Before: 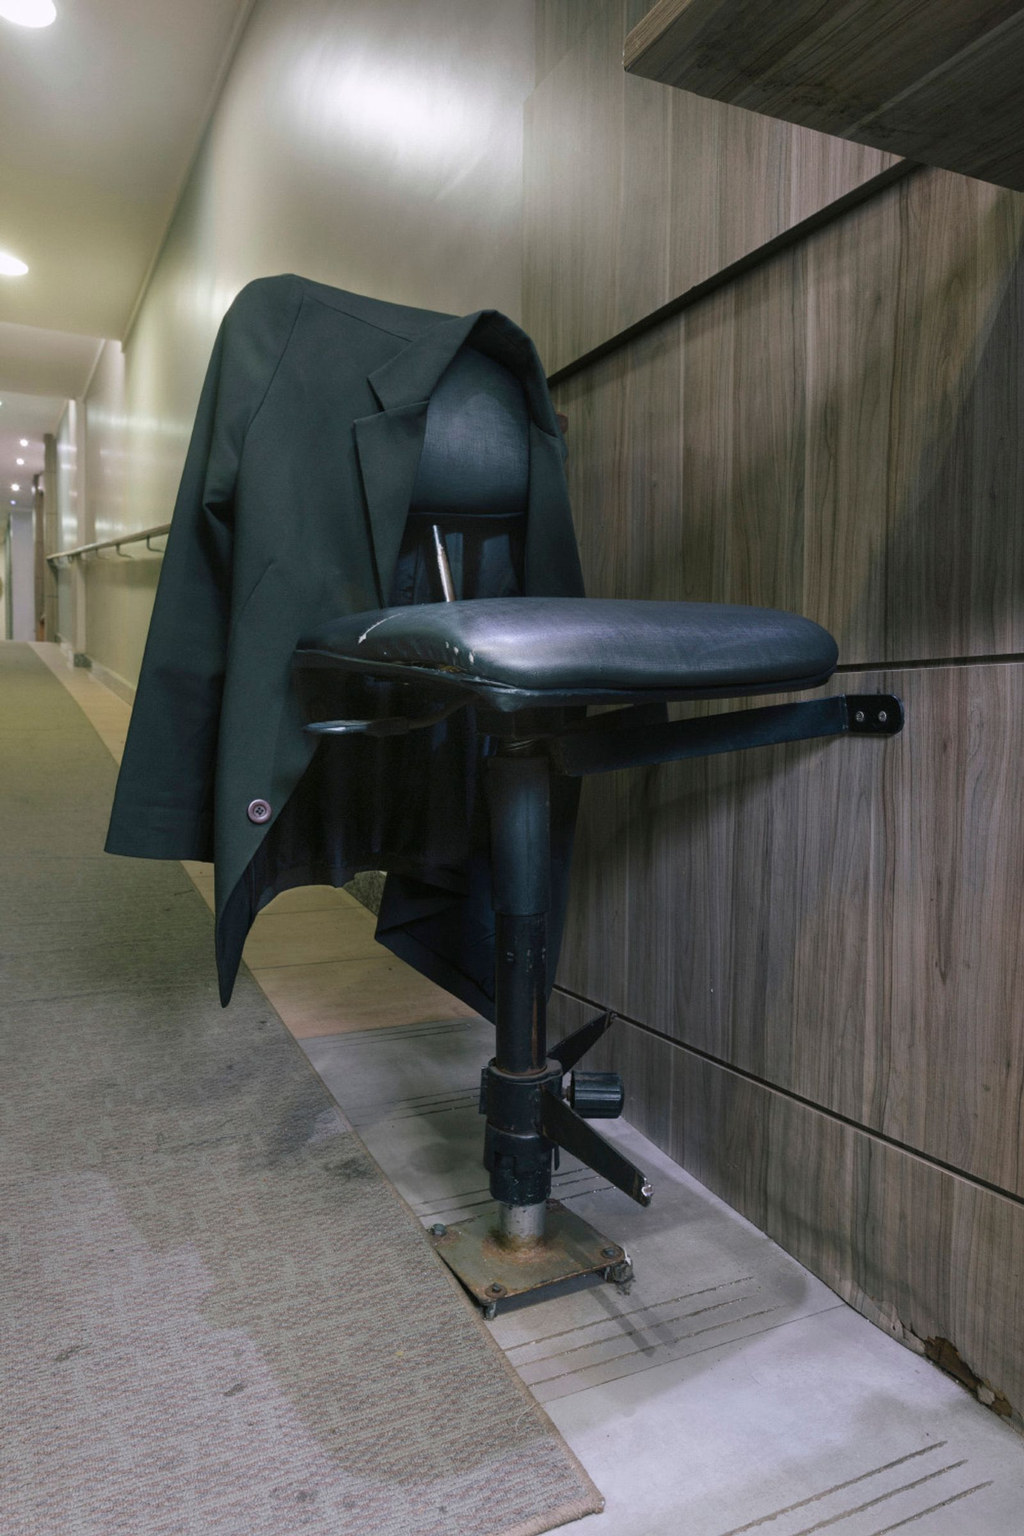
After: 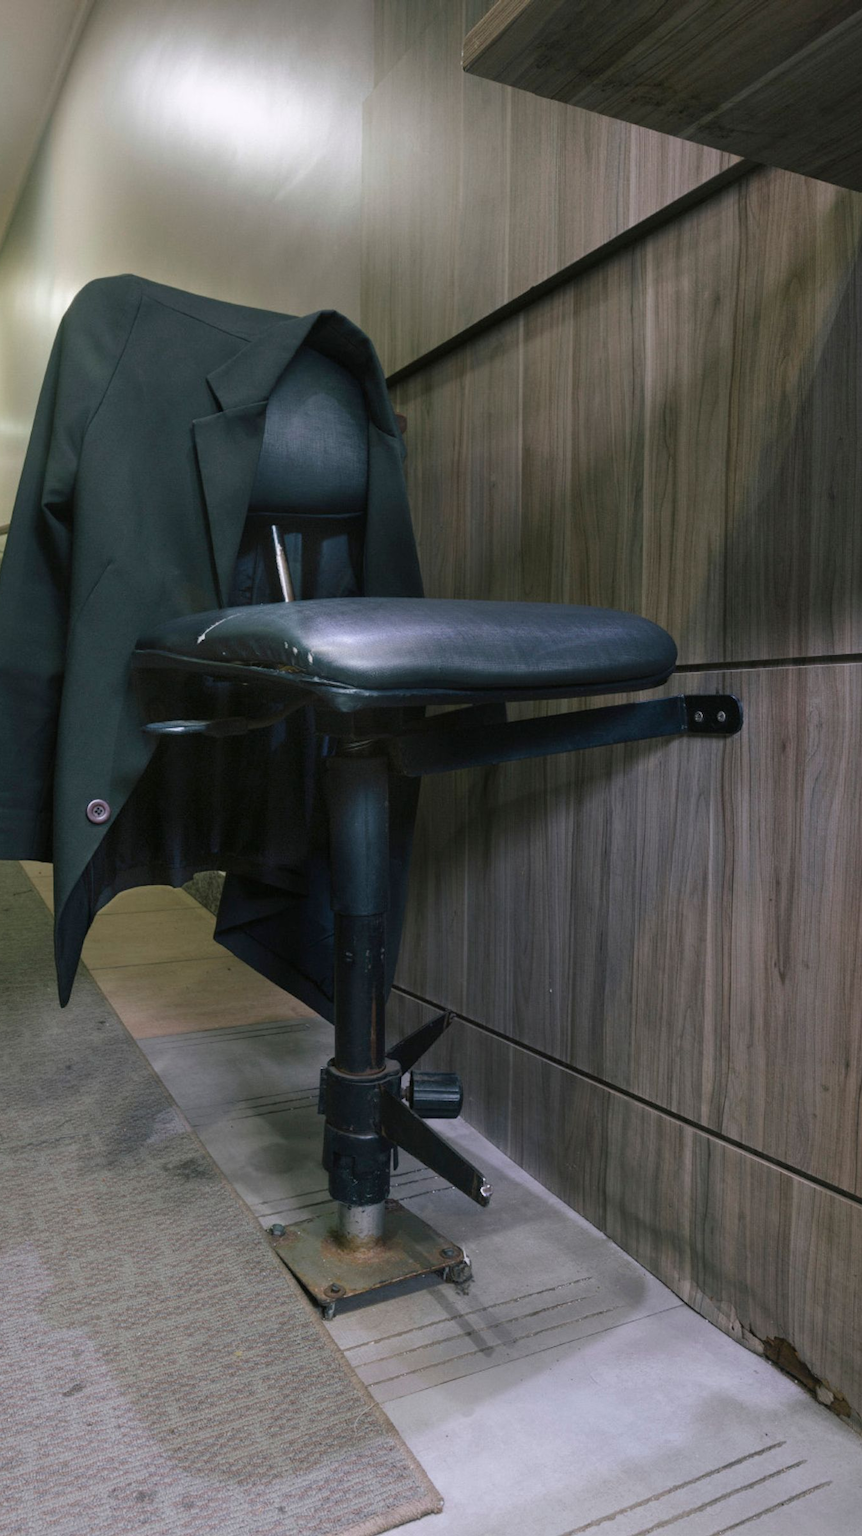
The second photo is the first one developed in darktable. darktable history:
crop: left 15.812%
